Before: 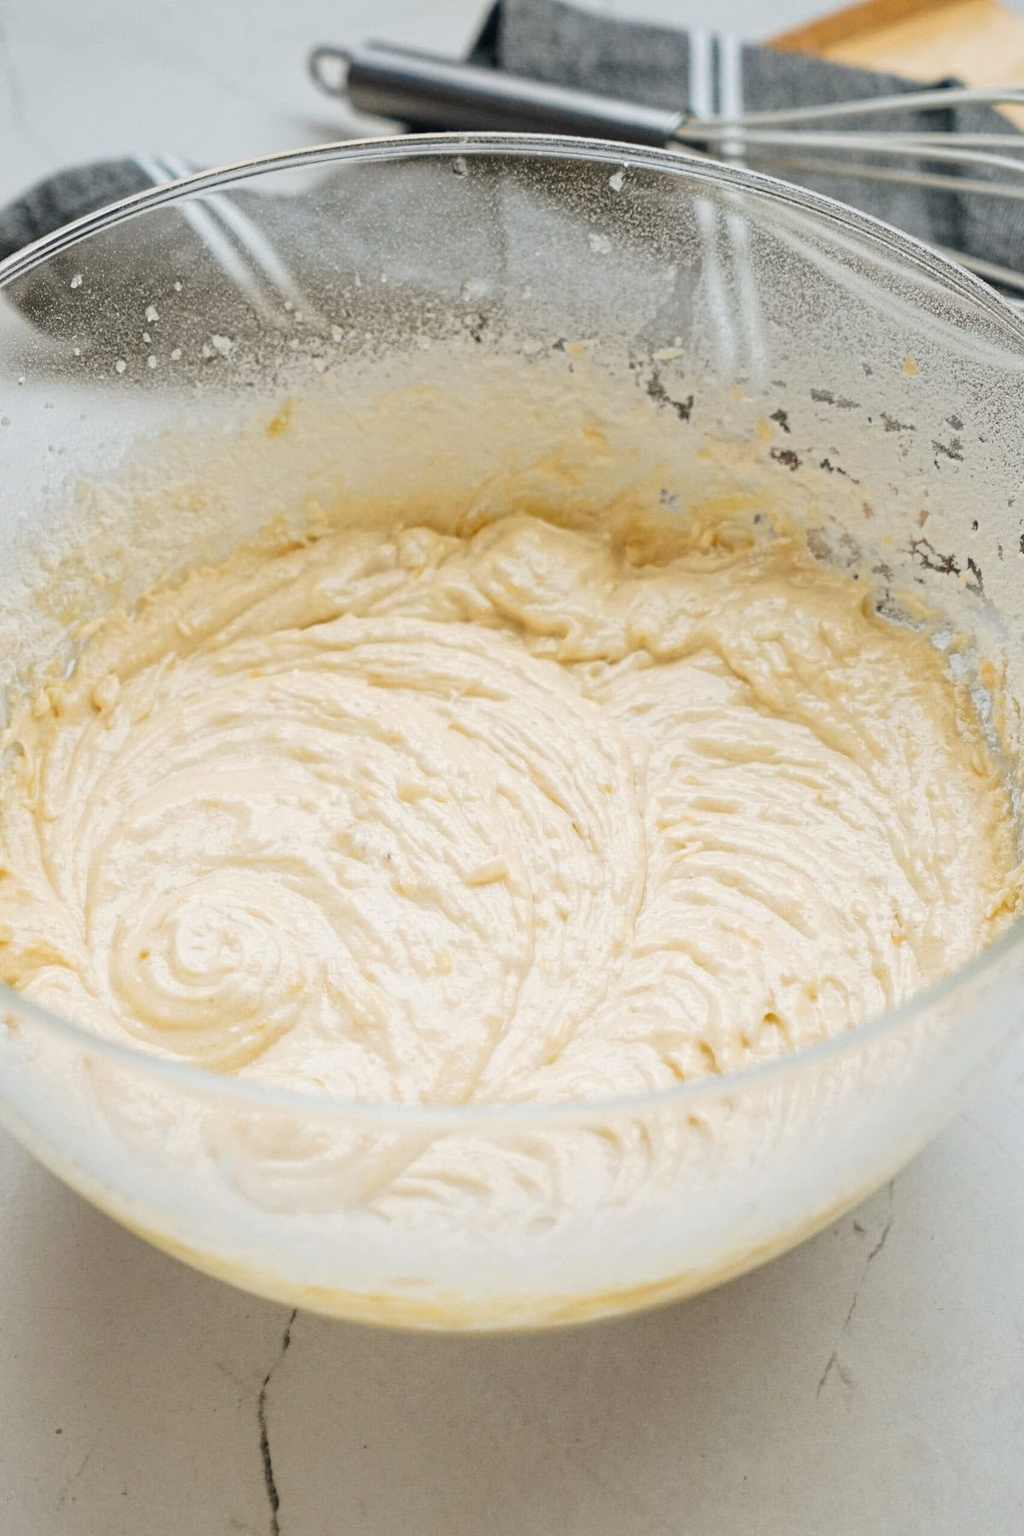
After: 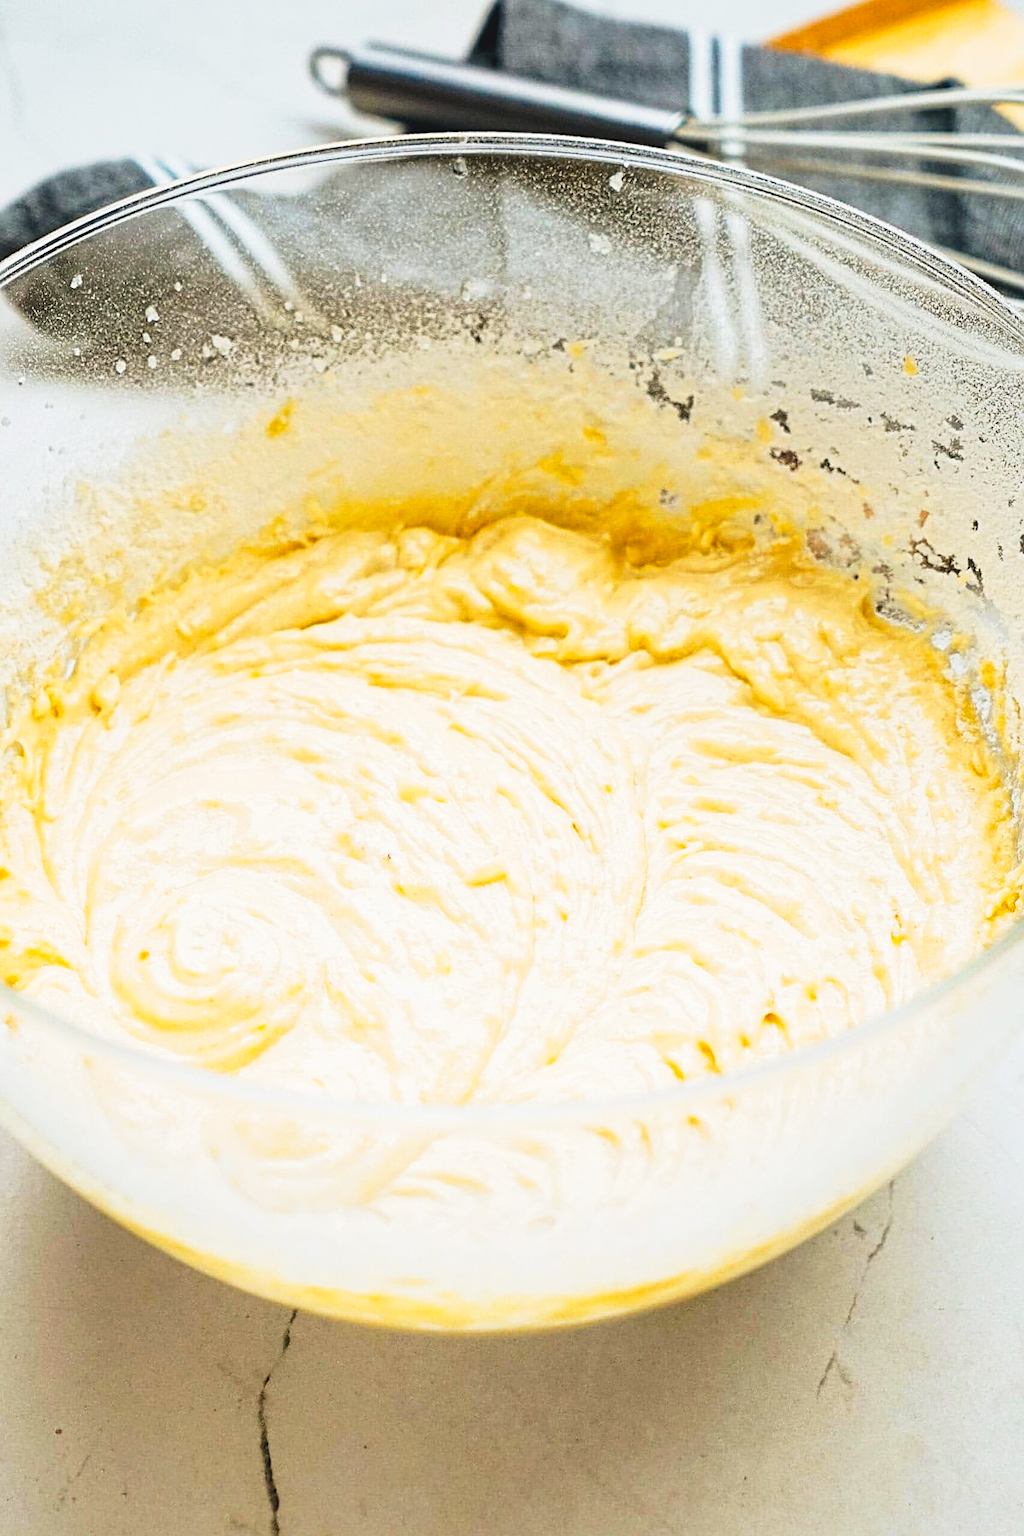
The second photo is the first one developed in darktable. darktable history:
sharpen: on, module defaults
tone curve: curves: ch0 [(0, 0) (0.003, 0.063) (0.011, 0.063) (0.025, 0.063) (0.044, 0.066) (0.069, 0.071) (0.1, 0.09) (0.136, 0.116) (0.177, 0.144) (0.224, 0.192) (0.277, 0.246) (0.335, 0.311) (0.399, 0.399) (0.468, 0.49) (0.543, 0.589) (0.623, 0.709) (0.709, 0.827) (0.801, 0.918) (0.898, 0.969) (1, 1)], preserve colors none
color balance rgb: linear chroma grading › global chroma 10%, perceptual saturation grading › global saturation 30%, global vibrance 10%
